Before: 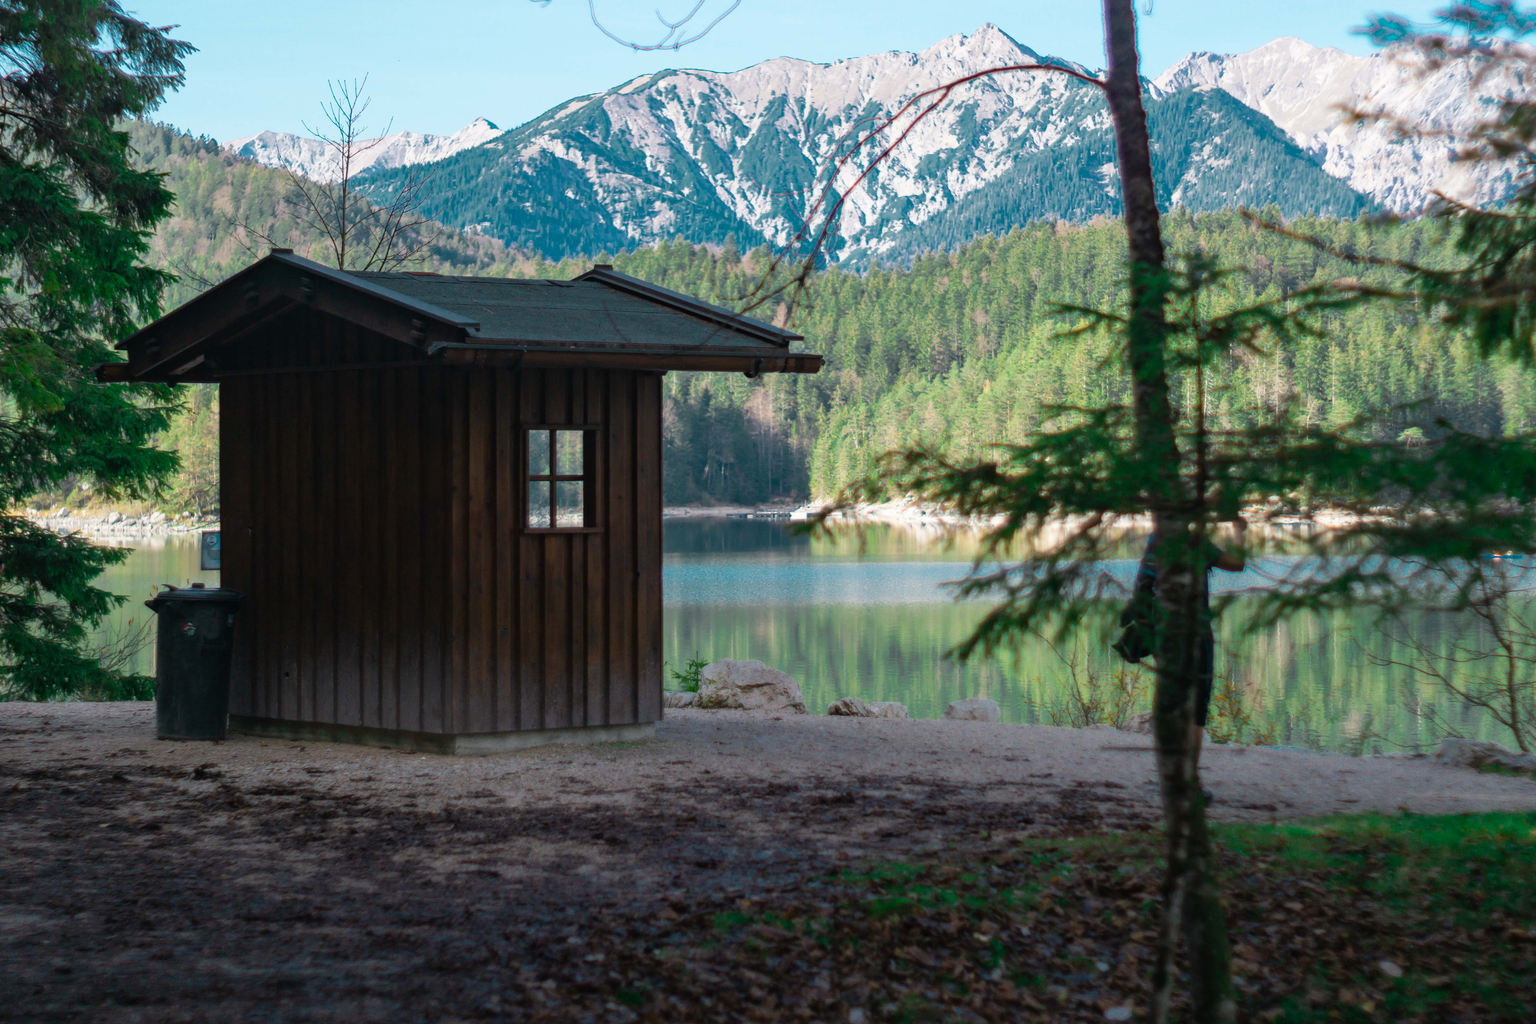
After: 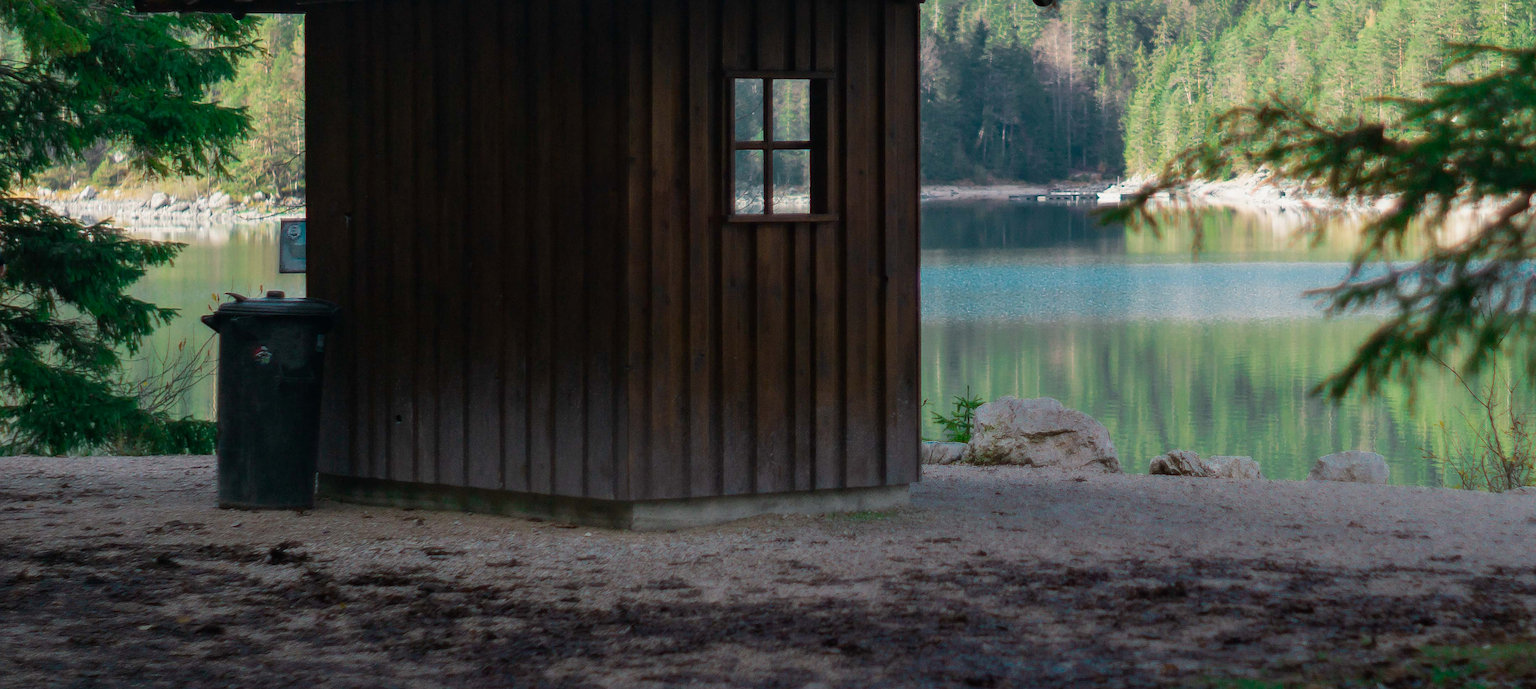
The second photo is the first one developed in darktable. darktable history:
crop: top 36.498%, right 27.964%, bottom 14.995%
exposure: black level correction 0.001, exposure -0.125 EV, compensate exposure bias true, compensate highlight preservation false
sharpen: on, module defaults
